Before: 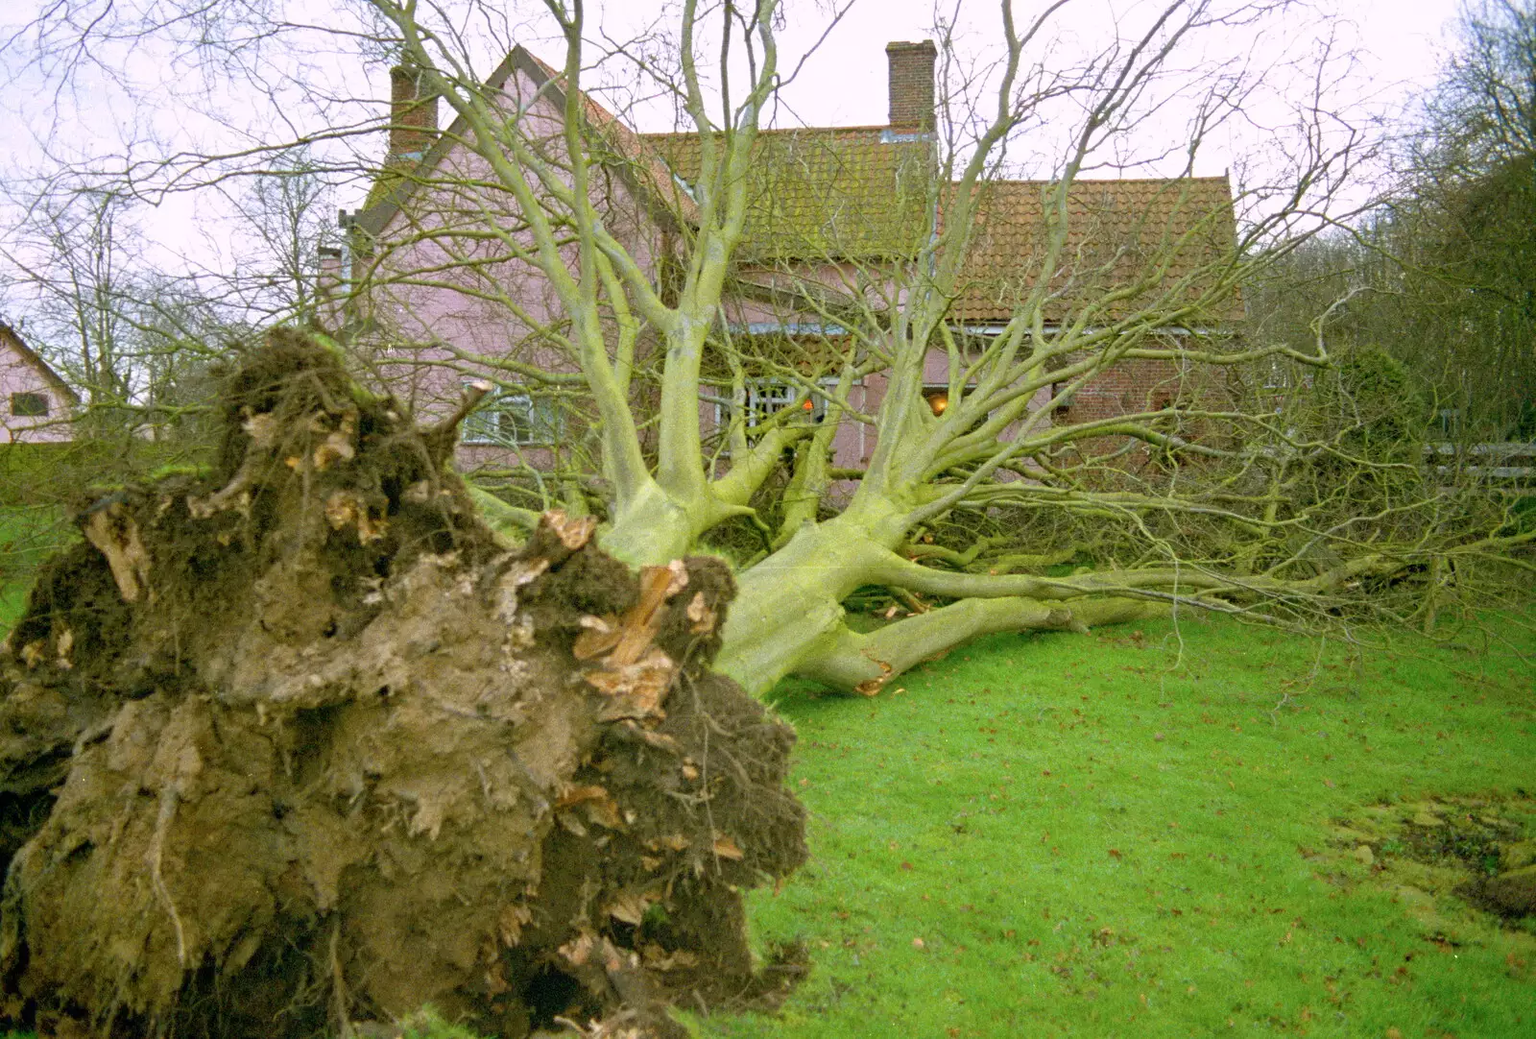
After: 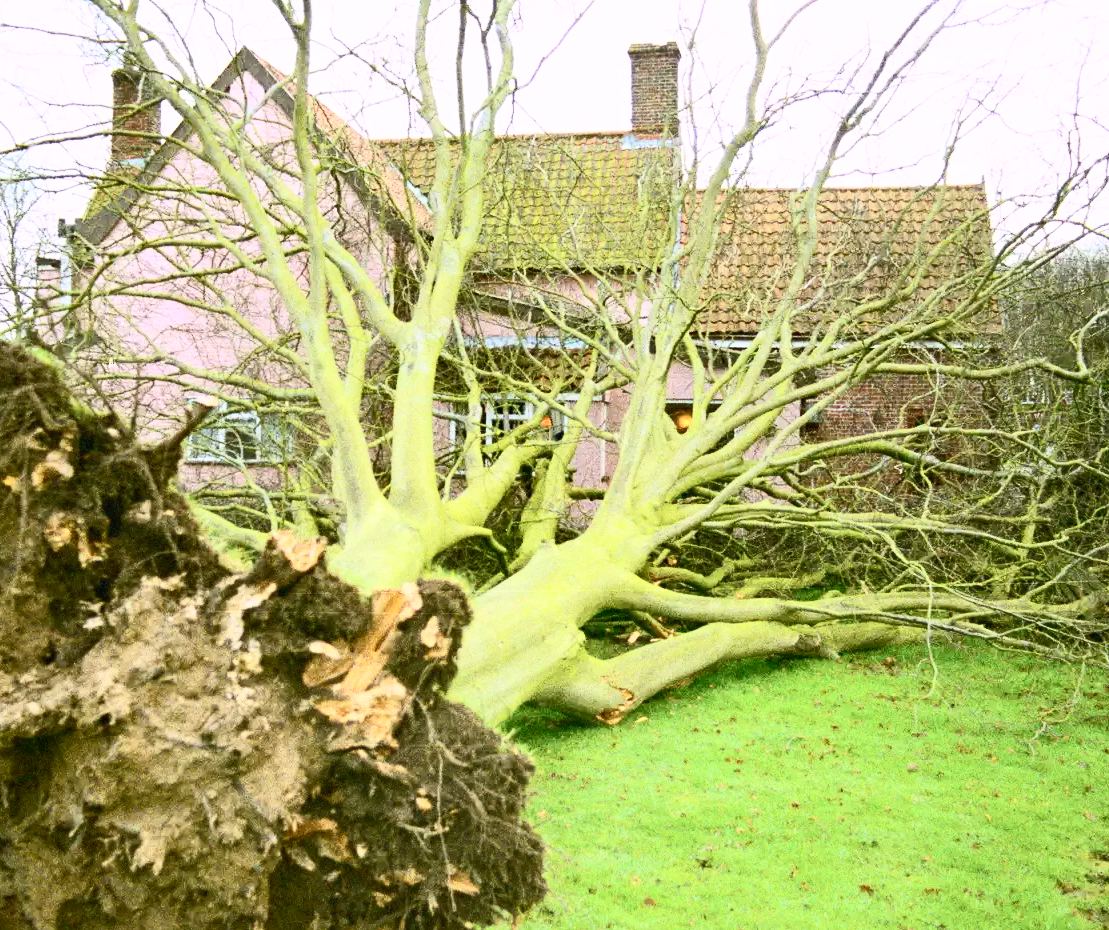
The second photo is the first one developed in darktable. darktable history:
contrast brightness saturation: contrast 0.62, brightness 0.34, saturation 0.14
crop: left 18.479%, right 12.2%, bottom 13.971%
